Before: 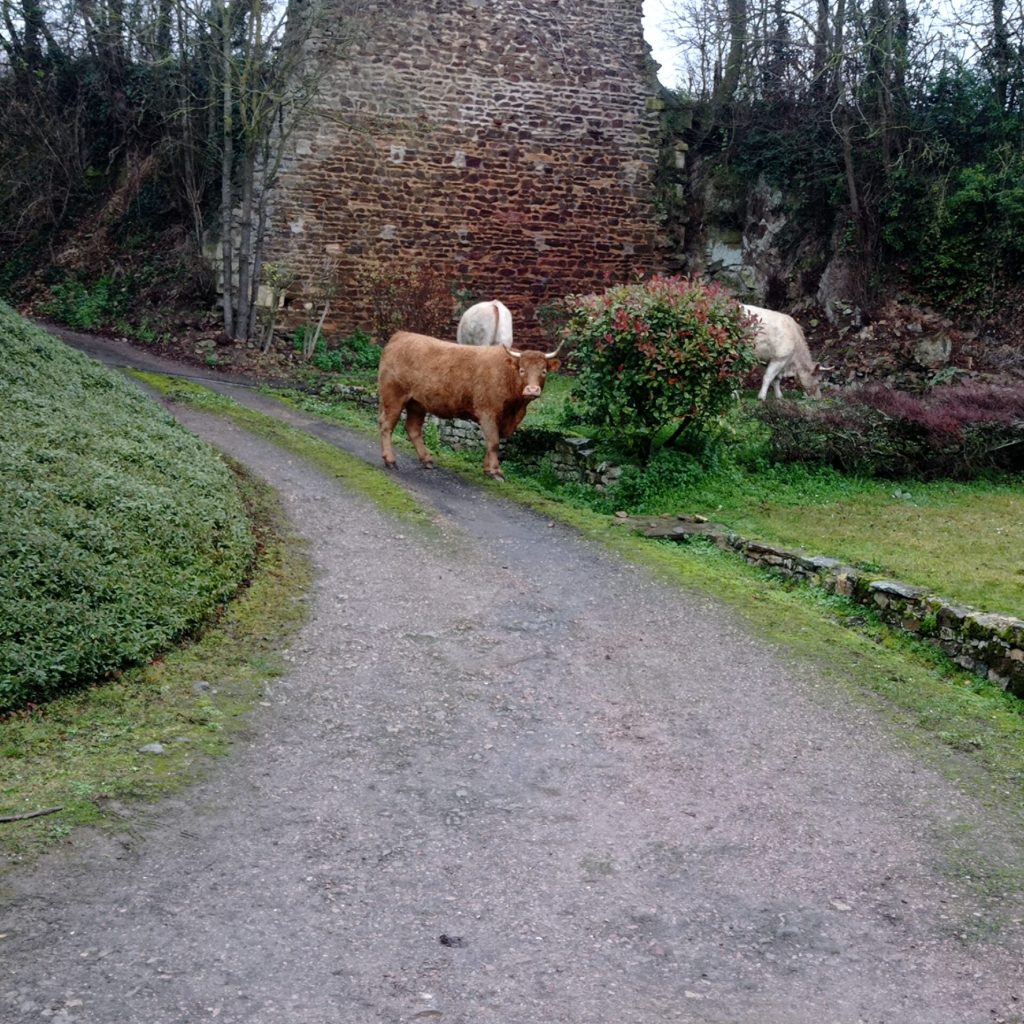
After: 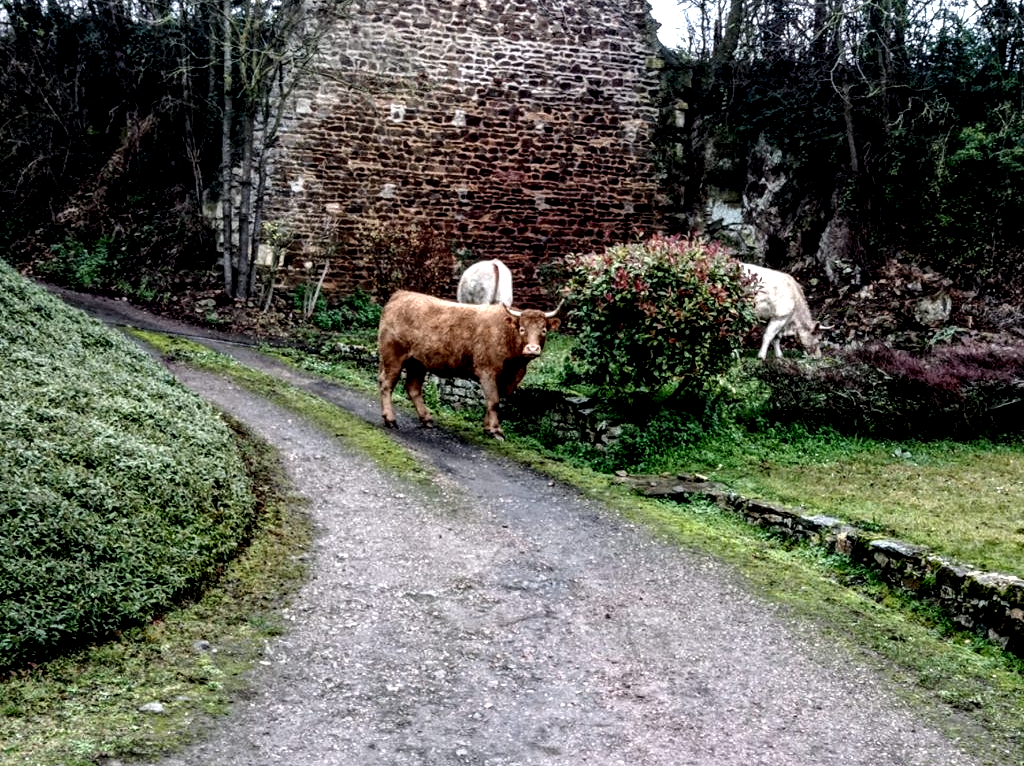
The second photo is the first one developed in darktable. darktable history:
local contrast: shadows 166%, detail 224%
crop: top 4.016%, bottom 21.119%
